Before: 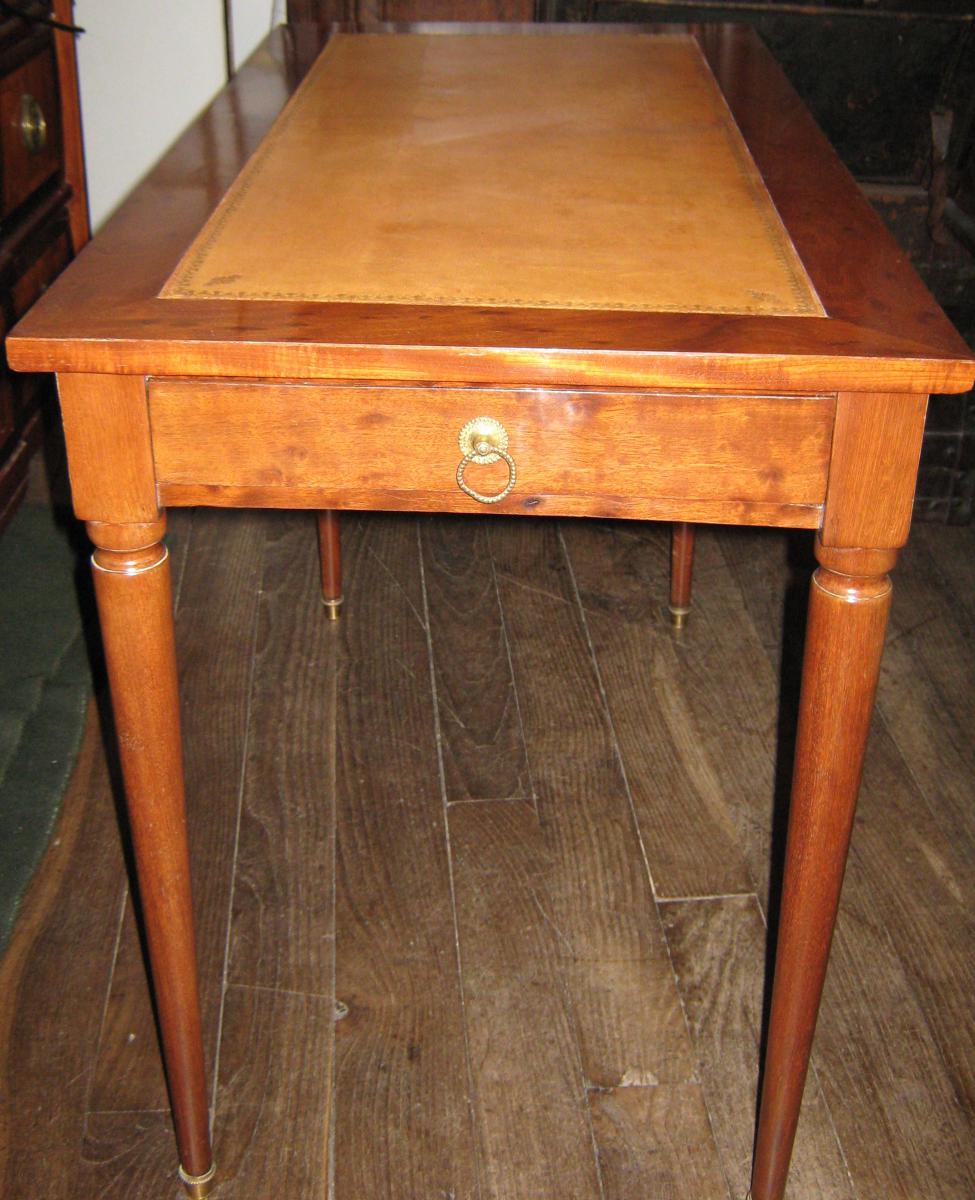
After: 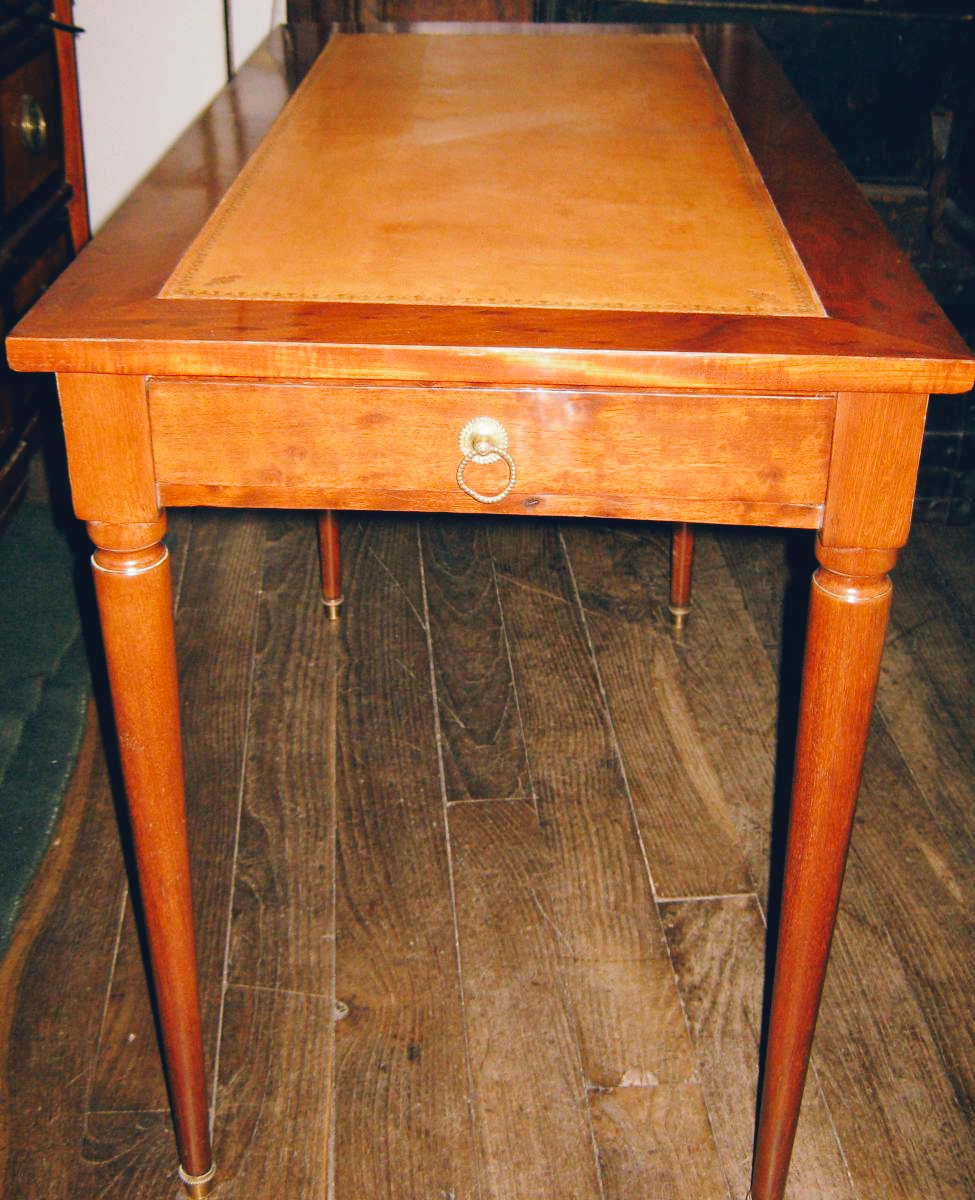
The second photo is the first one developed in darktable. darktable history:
tone curve: curves: ch0 [(0, 0) (0.003, 0.047) (0.011, 0.05) (0.025, 0.053) (0.044, 0.057) (0.069, 0.062) (0.1, 0.084) (0.136, 0.115) (0.177, 0.159) (0.224, 0.216) (0.277, 0.289) (0.335, 0.382) (0.399, 0.474) (0.468, 0.561) (0.543, 0.636) (0.623, 0.705) (0.709, 0.778) (0.801, 0.847) (0.898, 0.916) (1, 1)], preserve colors none
color look up table: target L [93.27, 94.24, 89.03, 82.97, 84.54, 66.42, 60.79, 62.73, 42.32, 38.99, 23.43, 200.7, 88.63, 80.77, 64.72, 58.62, 58.27, 53.07, 53.29, 54.09, 48.66, 39.55, 30.58, 22.2, 17.61, 2.089, 96.45, 78.4, 75.52, 81.61, 79, 56.35, 69.86, 56.43, 55.16, 52.1, 53.61, 28.37, 35.62, 26.07, 6.365, 88.46, 90.35, 76.61, 68.45, 76.08, 69.22, 39.35, 39.39], target a [-4.757, -14.77, -22.07, -7.901, -29.31, -25.49, -50.42, -19.78, -16.81, -30.08, -20.34, 0, 6.916, 3.34, 48.51, 56.69, 16.58, 35.86, 71.11, 63.28, 70.02, 54.33, 4.401, 33.33, 5.561, -4.077, 3.718, 33.26, 40.29, 21.32, 38.61, 69.29, 8.324, 26.33, 14.02, 49.28, 41.31, 30.13, 19.31, 13.92, 6.818, -24.55, -12.4, -25.84, 1.192, -5.994, -16.85, -22.09, -11.63], target b [29.74, 46.31, 27.54, 10.85, 7.073, 45.1, 34.63, 11.22, 27.73, 19.62, 8.947, 0, 27.03, 63.47, 30.08, 59.32, 27.69, 47.38, 27.4, 18.44, 53.72, 36.63, 2.672, 4.551, 13.93, -17.09, -1.013, -0.476, -12.13, -19.19, -22.64, -4.925, -40.55, -9.887, -32.88, -23.82, -43.08, -15.25, -66.63, -47.01, -24.59, -13.86, -6.597, -8.242, -2.343, -26.51, -19.02, -4.402, -29], num patches 49
